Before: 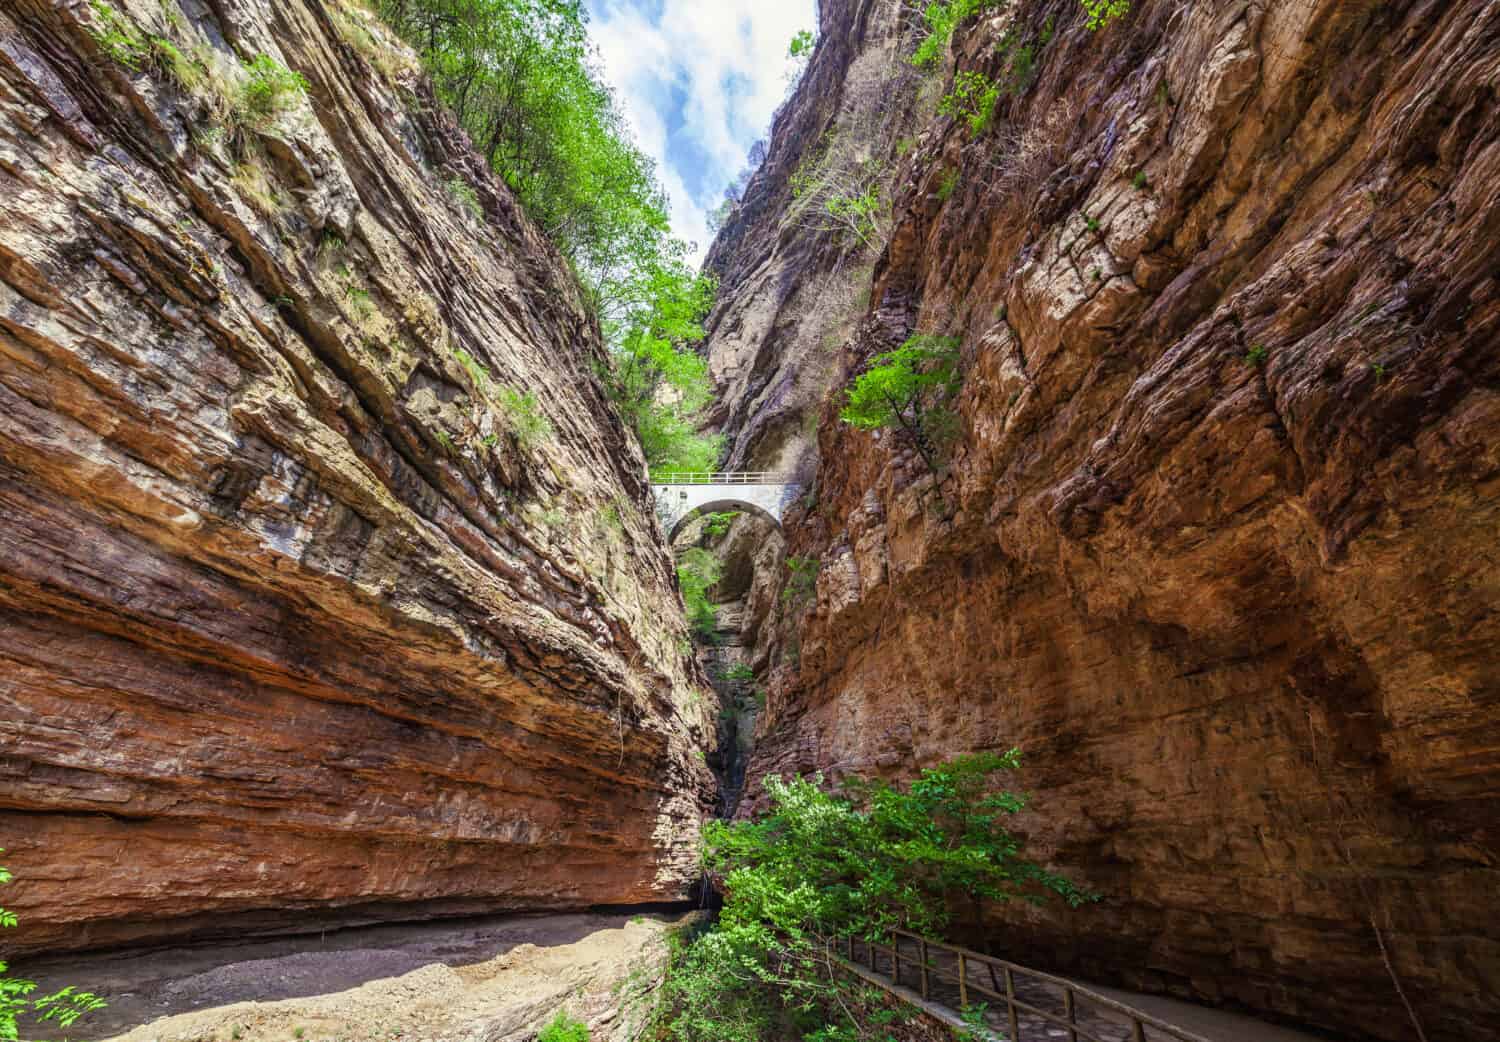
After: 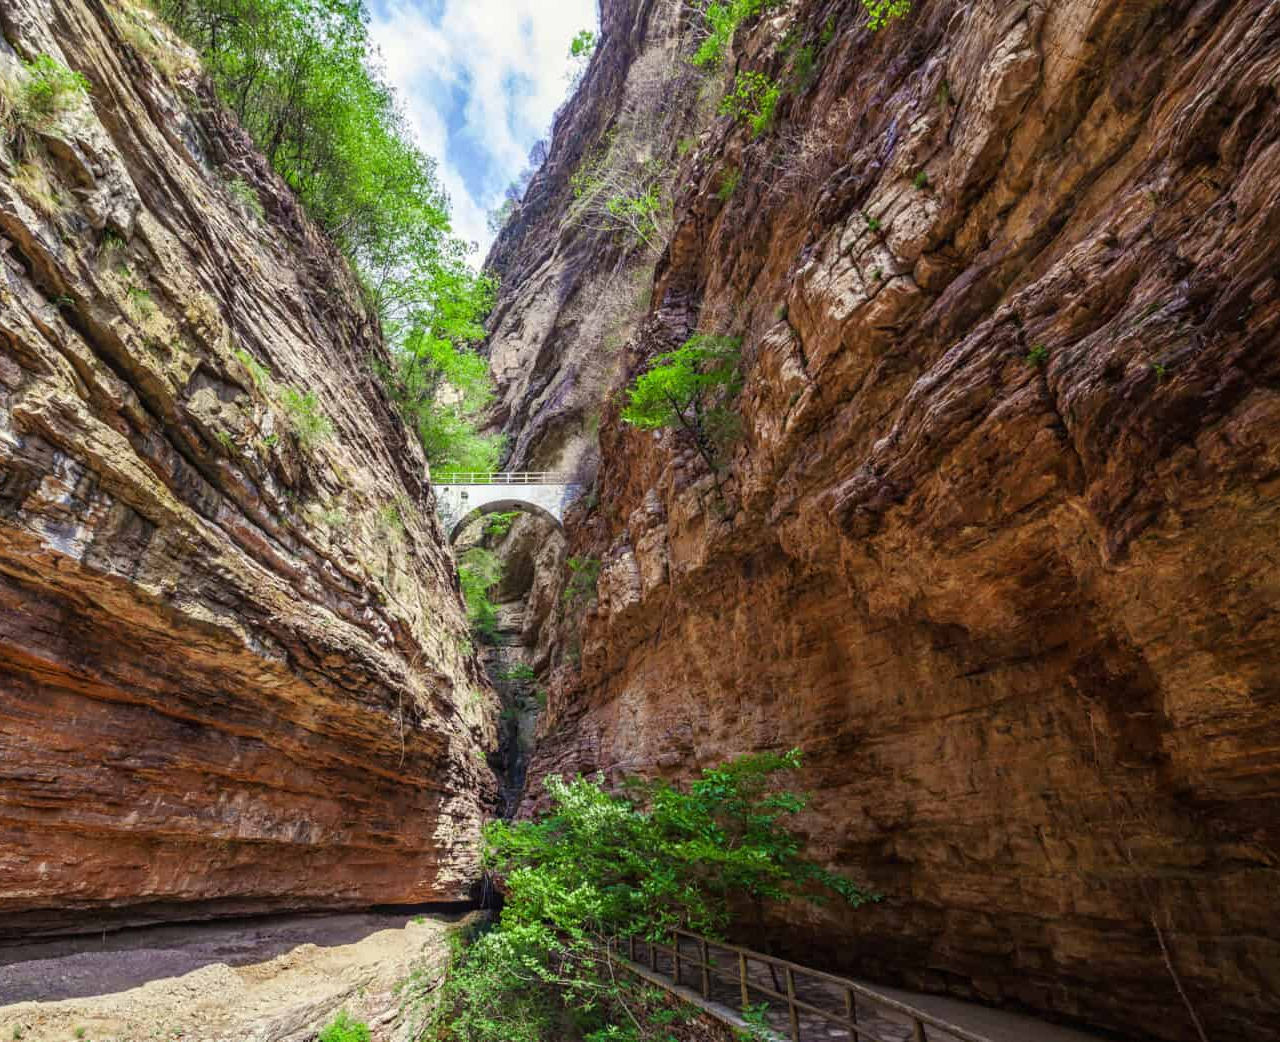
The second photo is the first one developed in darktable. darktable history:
crop and rotate: left 14.623%
